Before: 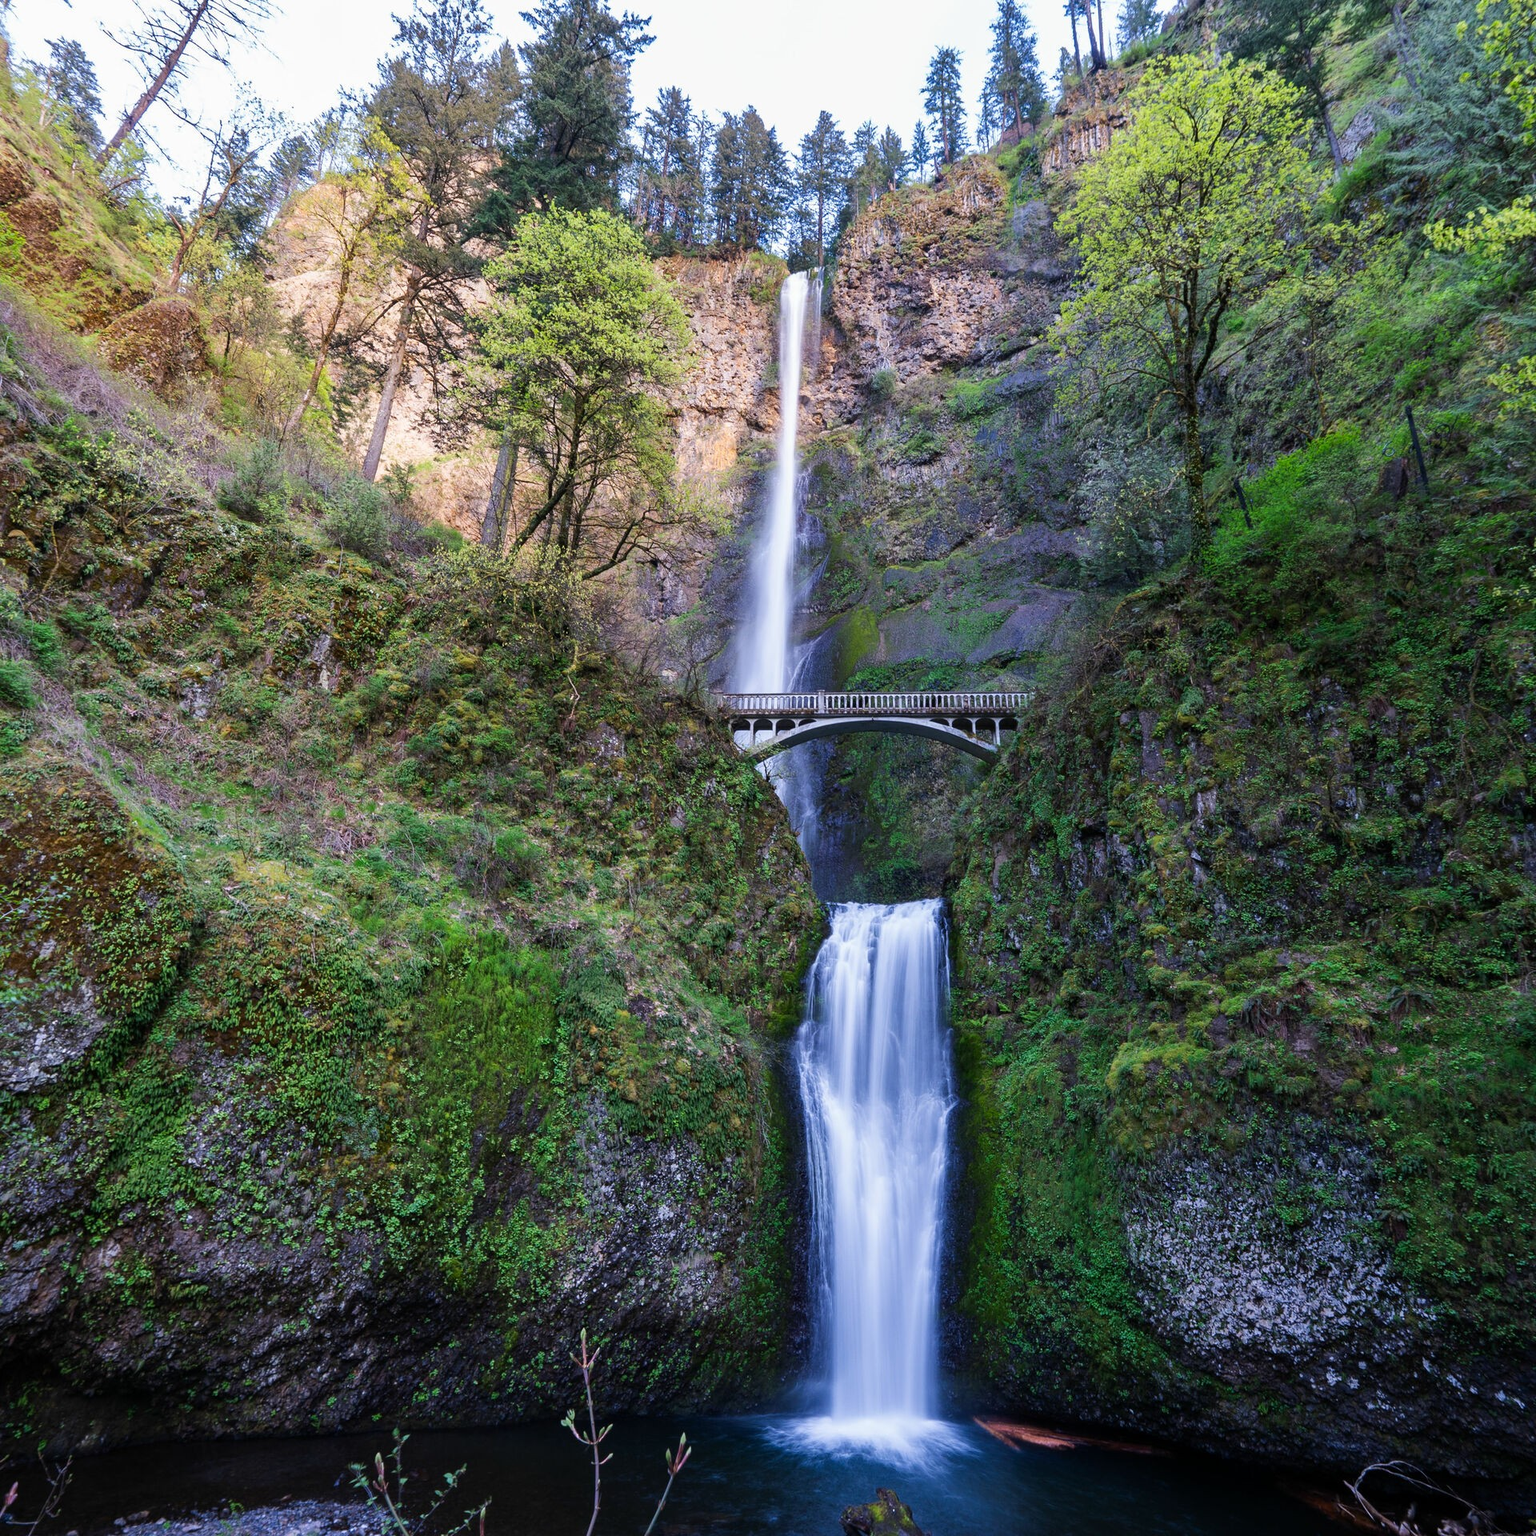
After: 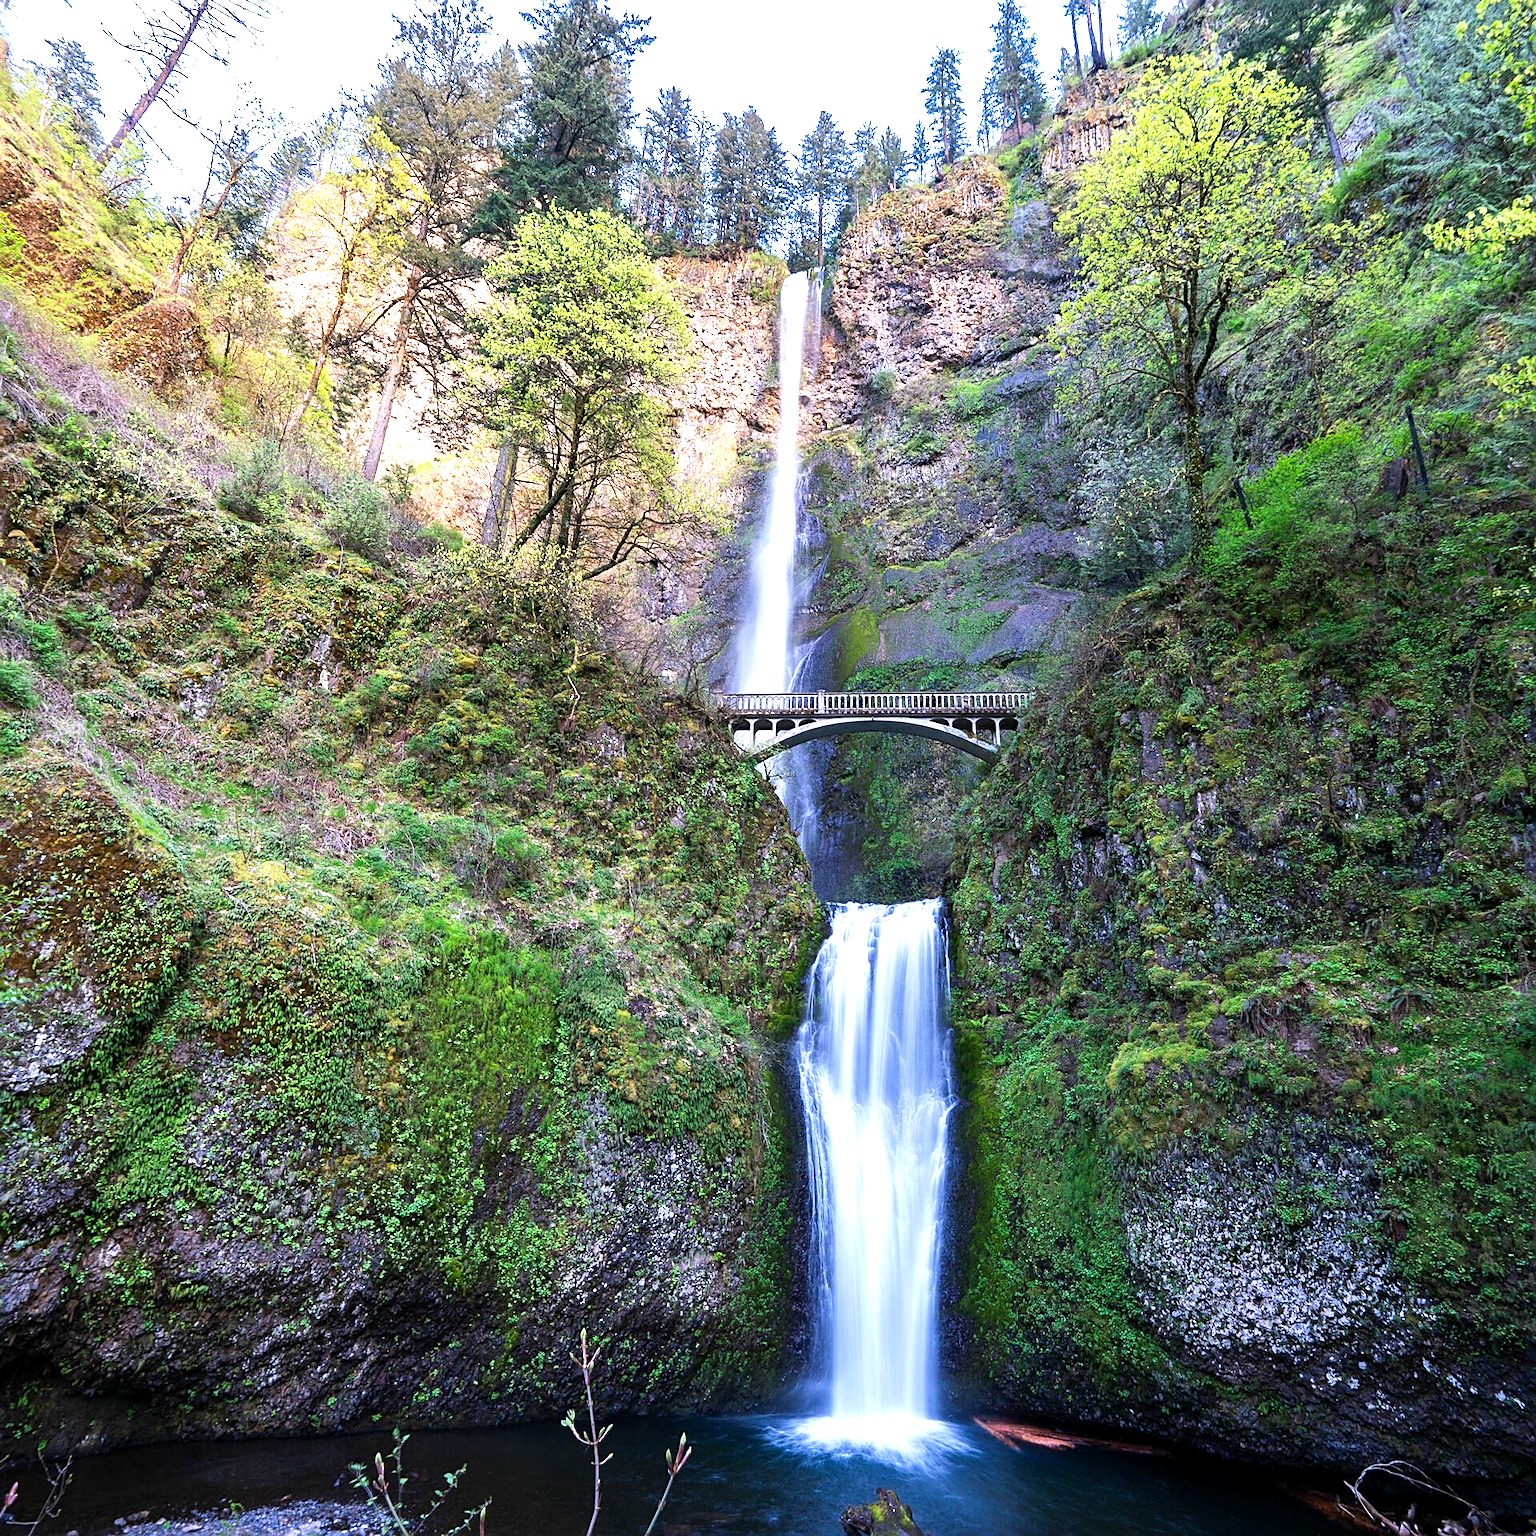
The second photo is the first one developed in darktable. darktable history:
sharpen: on, module defaults
exposure: black level correction 0.001, exposure 0.955 EV, compensate exposure bias true, compensate highlight preservation false
